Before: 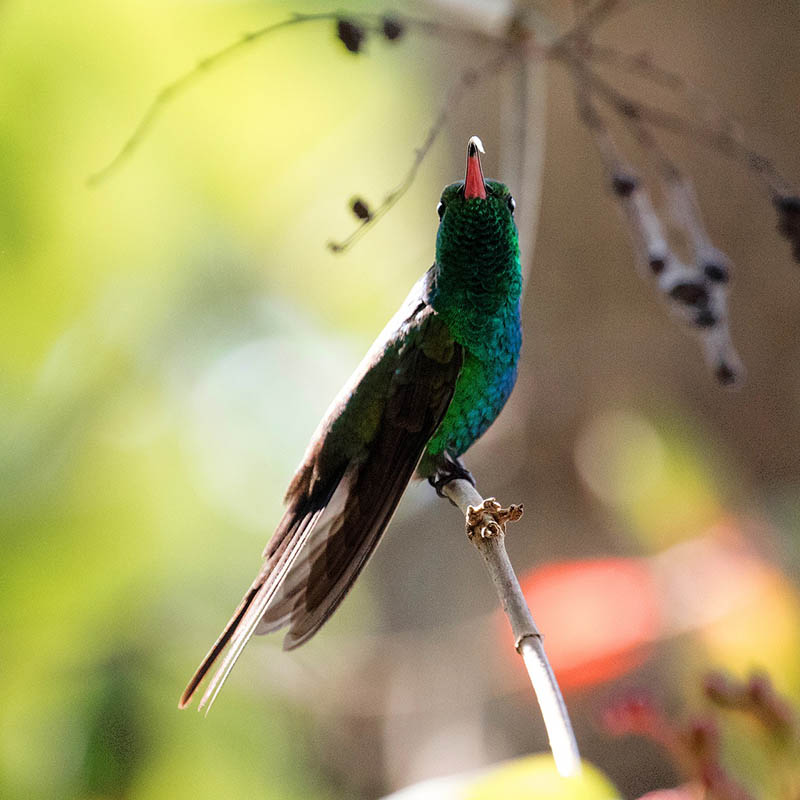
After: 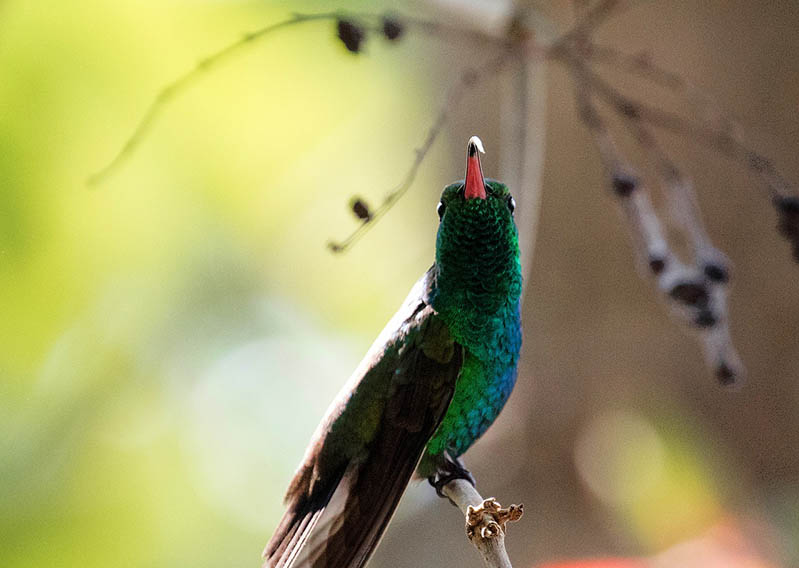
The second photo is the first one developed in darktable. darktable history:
crop: right 0%, bottom 28.879%
